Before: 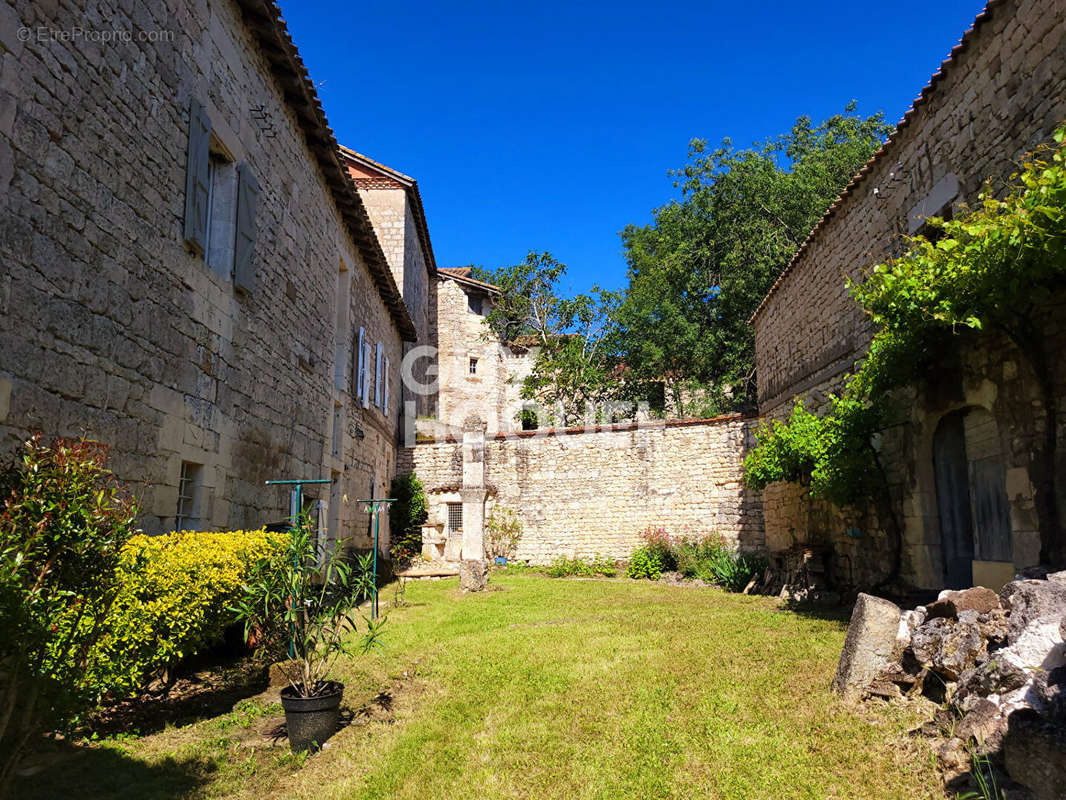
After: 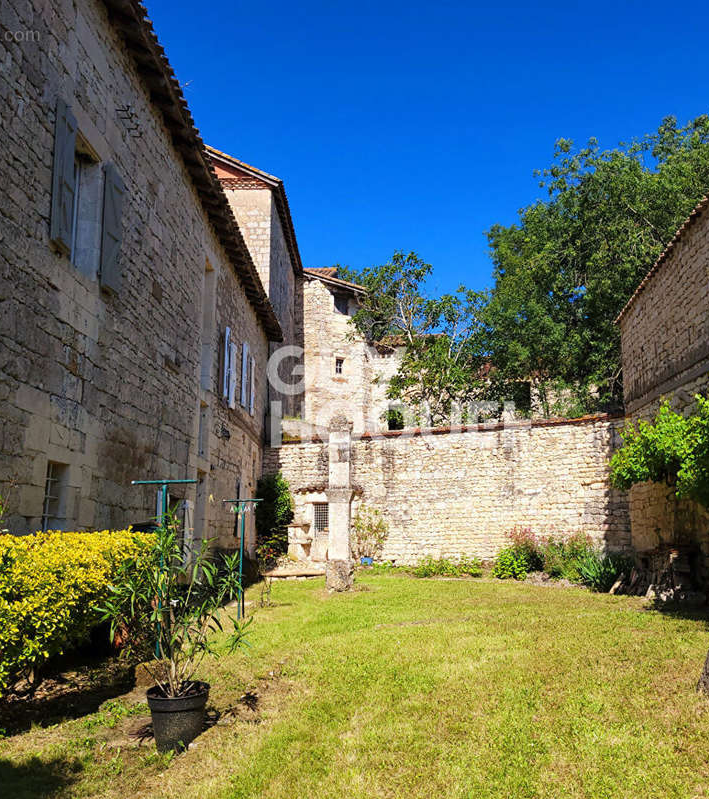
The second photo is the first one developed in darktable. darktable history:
crop and rotate: left 12.599%, right 20.857%
